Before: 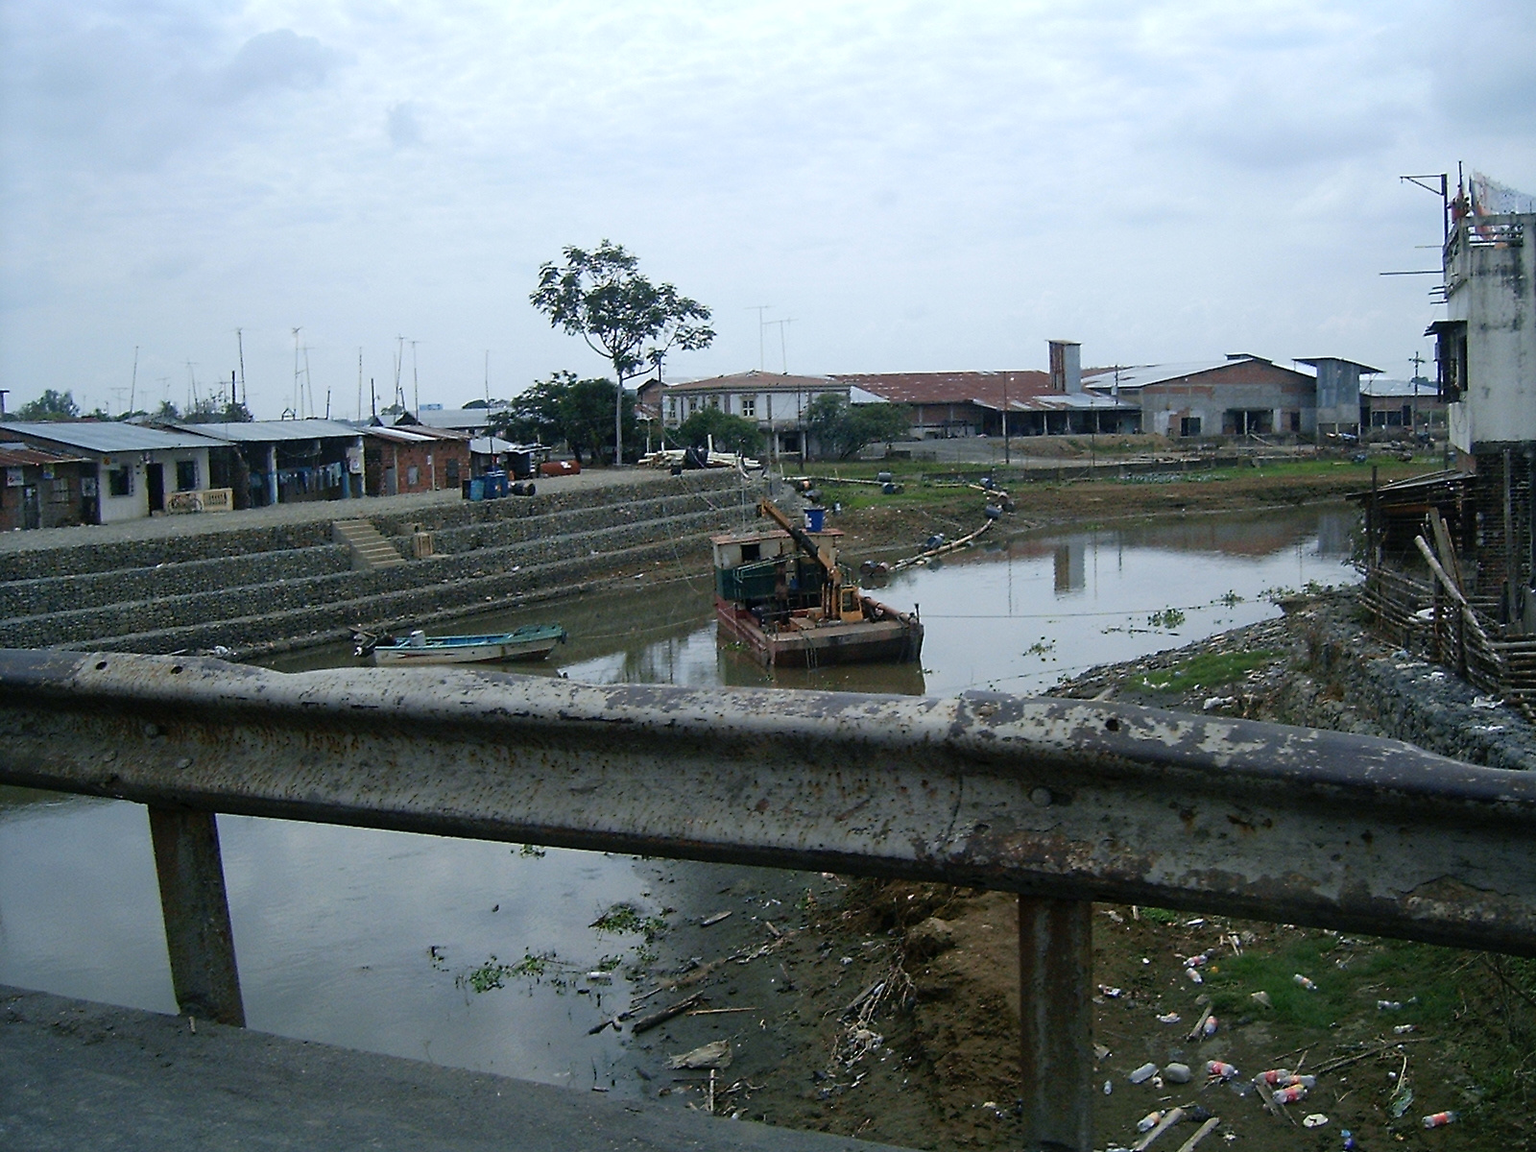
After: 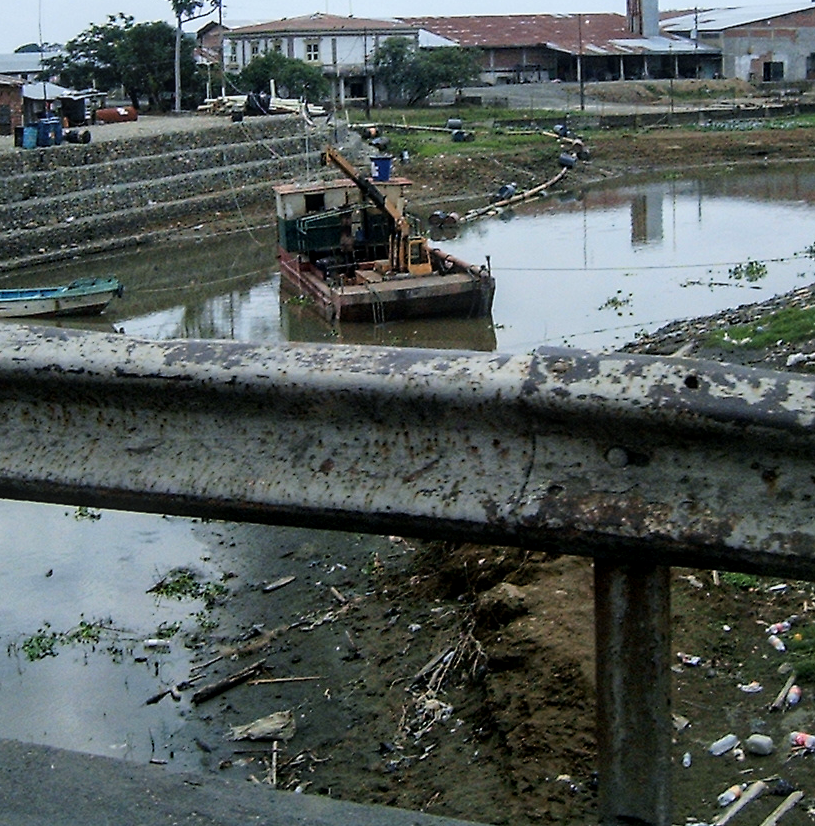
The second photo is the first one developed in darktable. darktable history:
crop and rotate: left 29.237%, top 31.152%, right 19.807%
local contrast: on, module defaults
tone curve: curves: ch0 [(0, 0) (0.004, 0.001) (0.133, 0.112) (0.325, 0.362) (0.832, 0.893) (1, 1)], color space Lab, linked channels, preserve colors none
